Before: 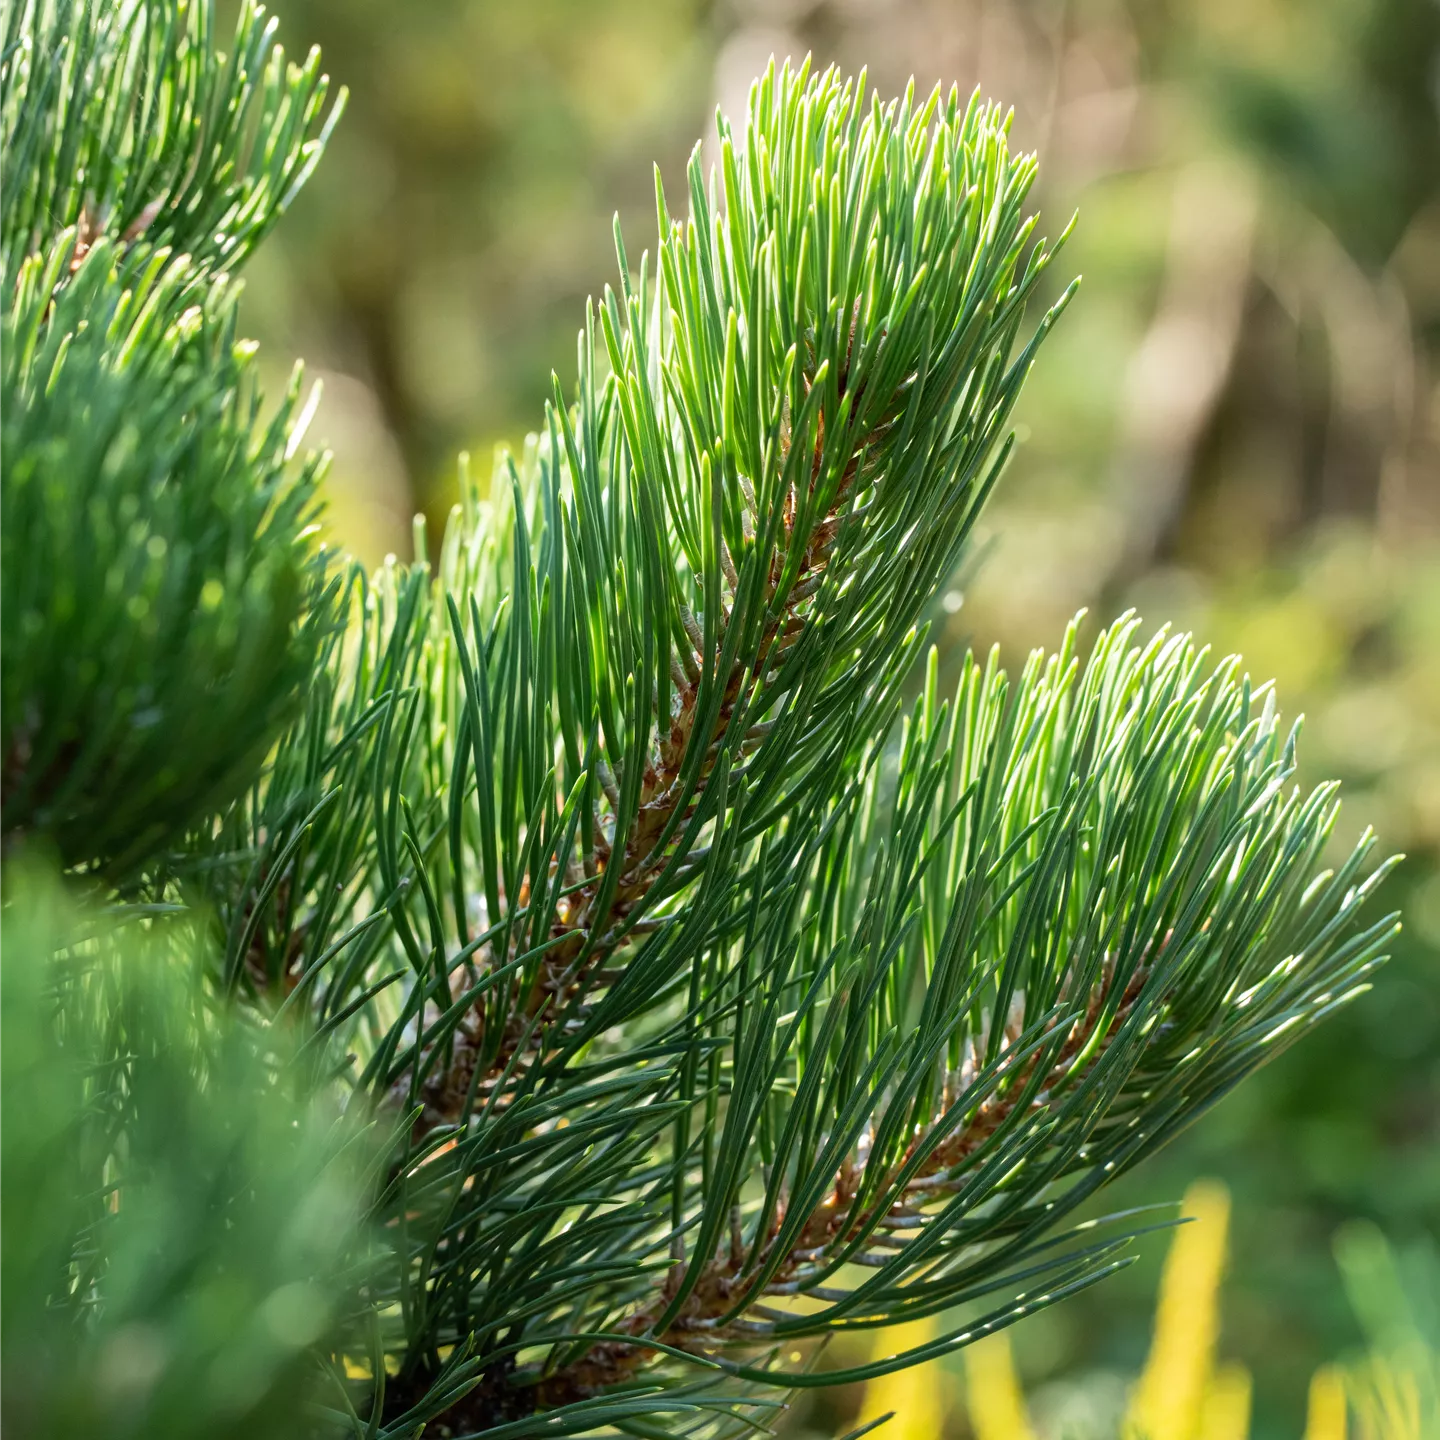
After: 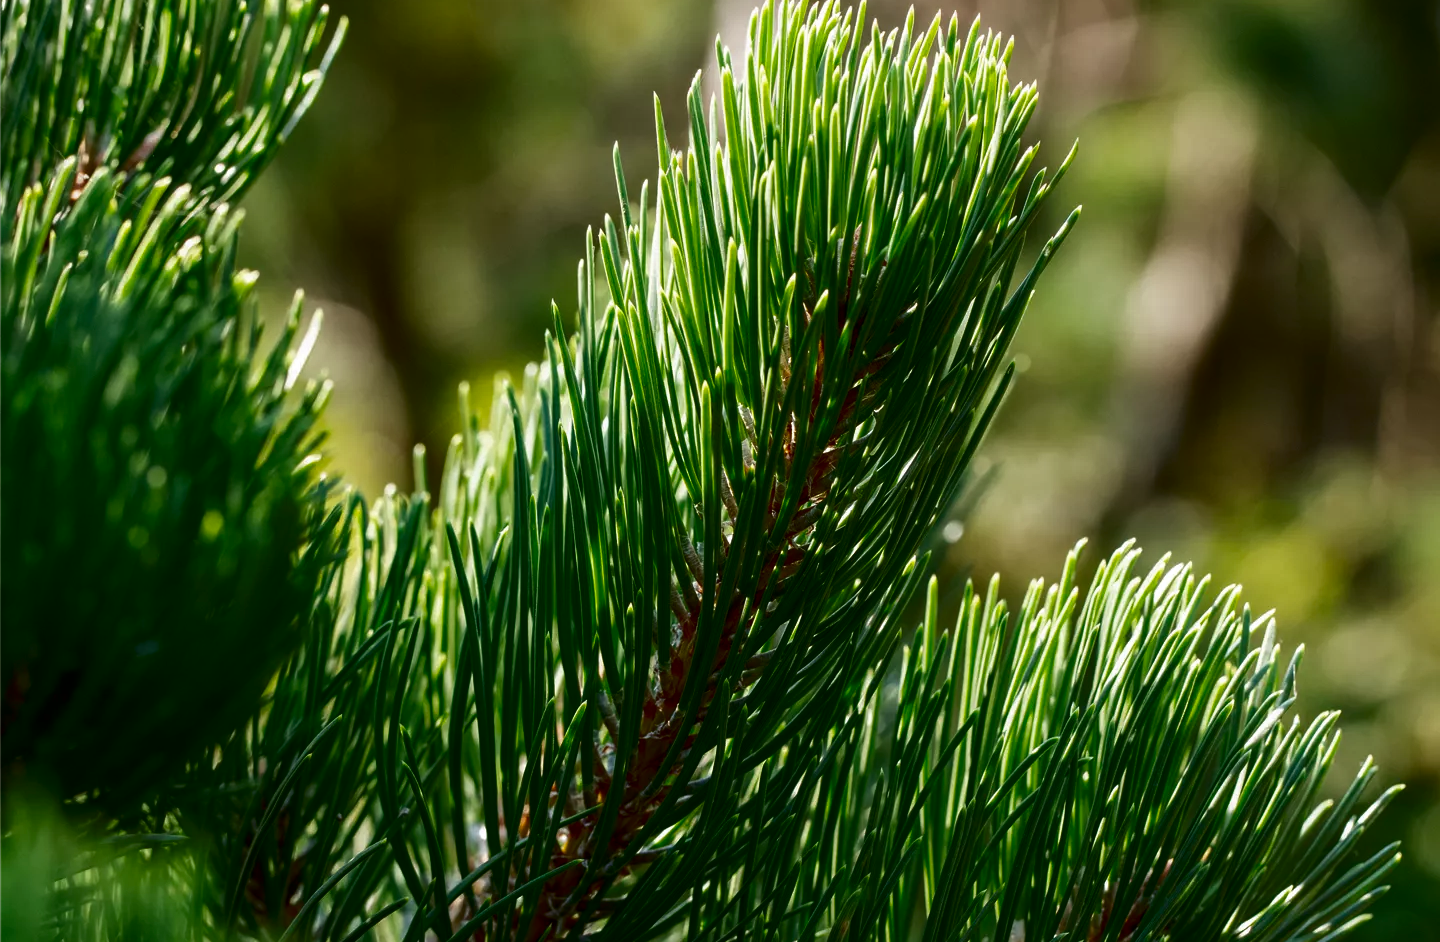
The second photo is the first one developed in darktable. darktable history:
crop and rotate: top 4.876%, bottom 29.676%
contrast brightness saturation: brightness -0.512
